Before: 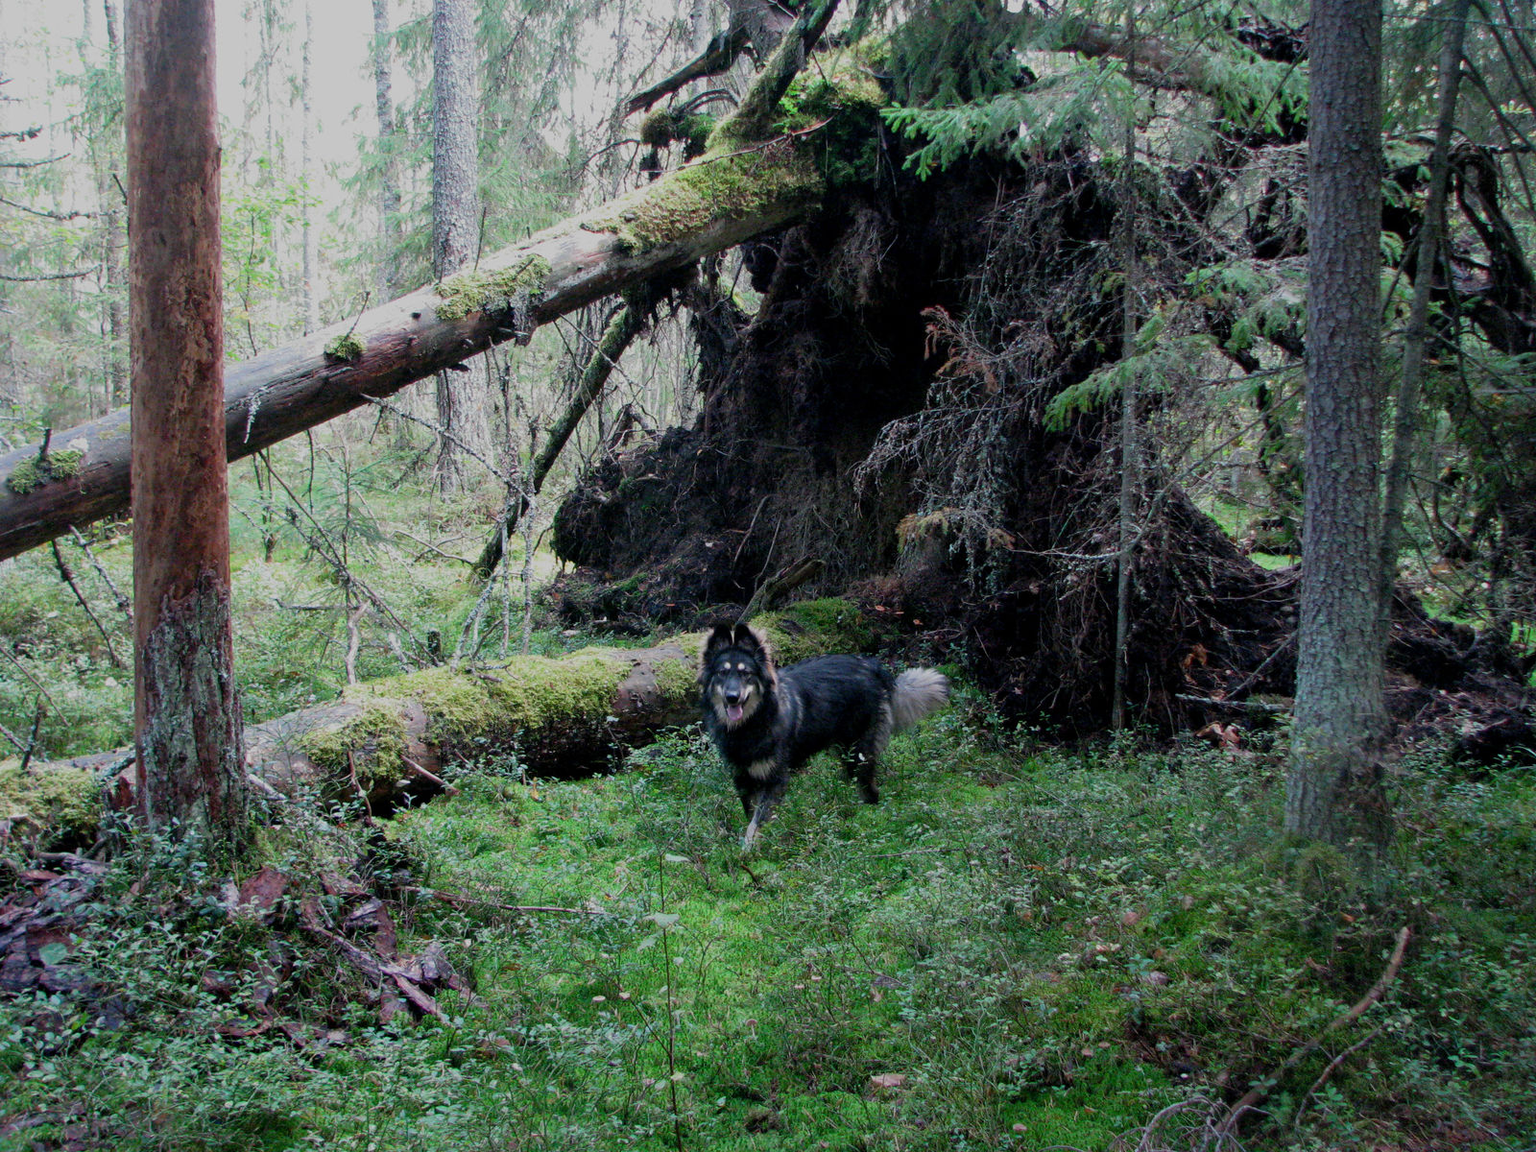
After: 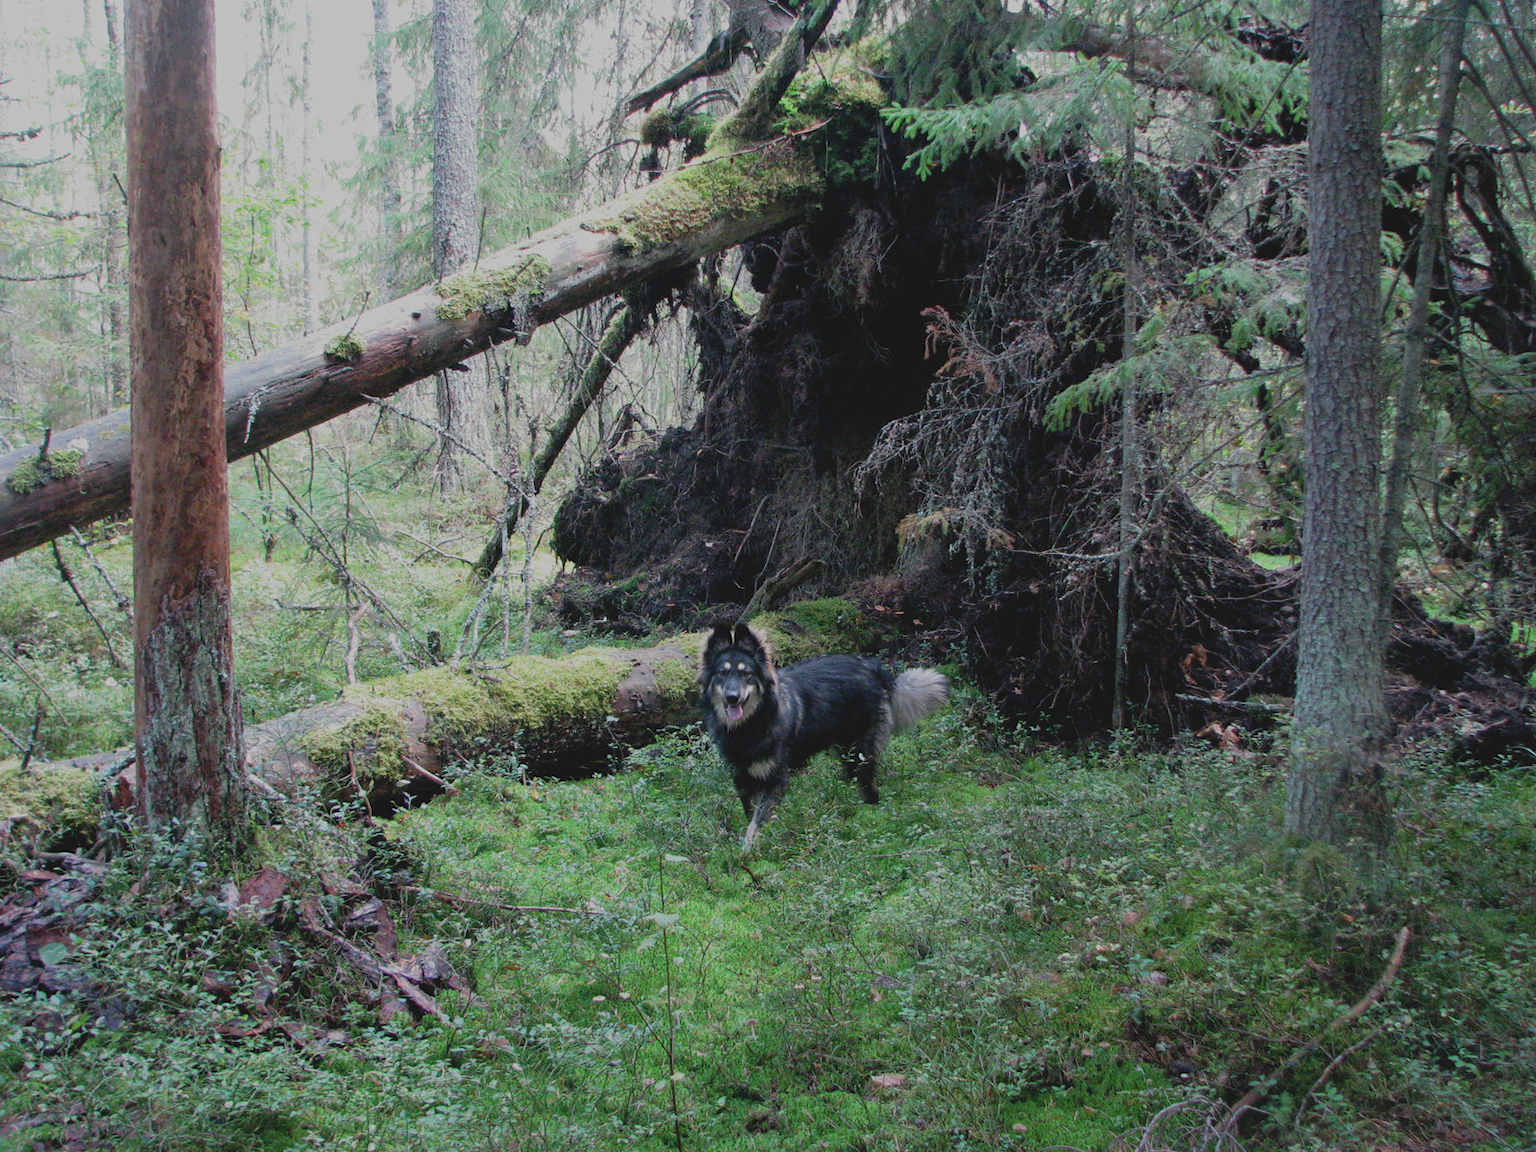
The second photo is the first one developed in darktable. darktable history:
contrast brightness saturation: contrast -0.133, brightness 0.041, saturation -0.132
